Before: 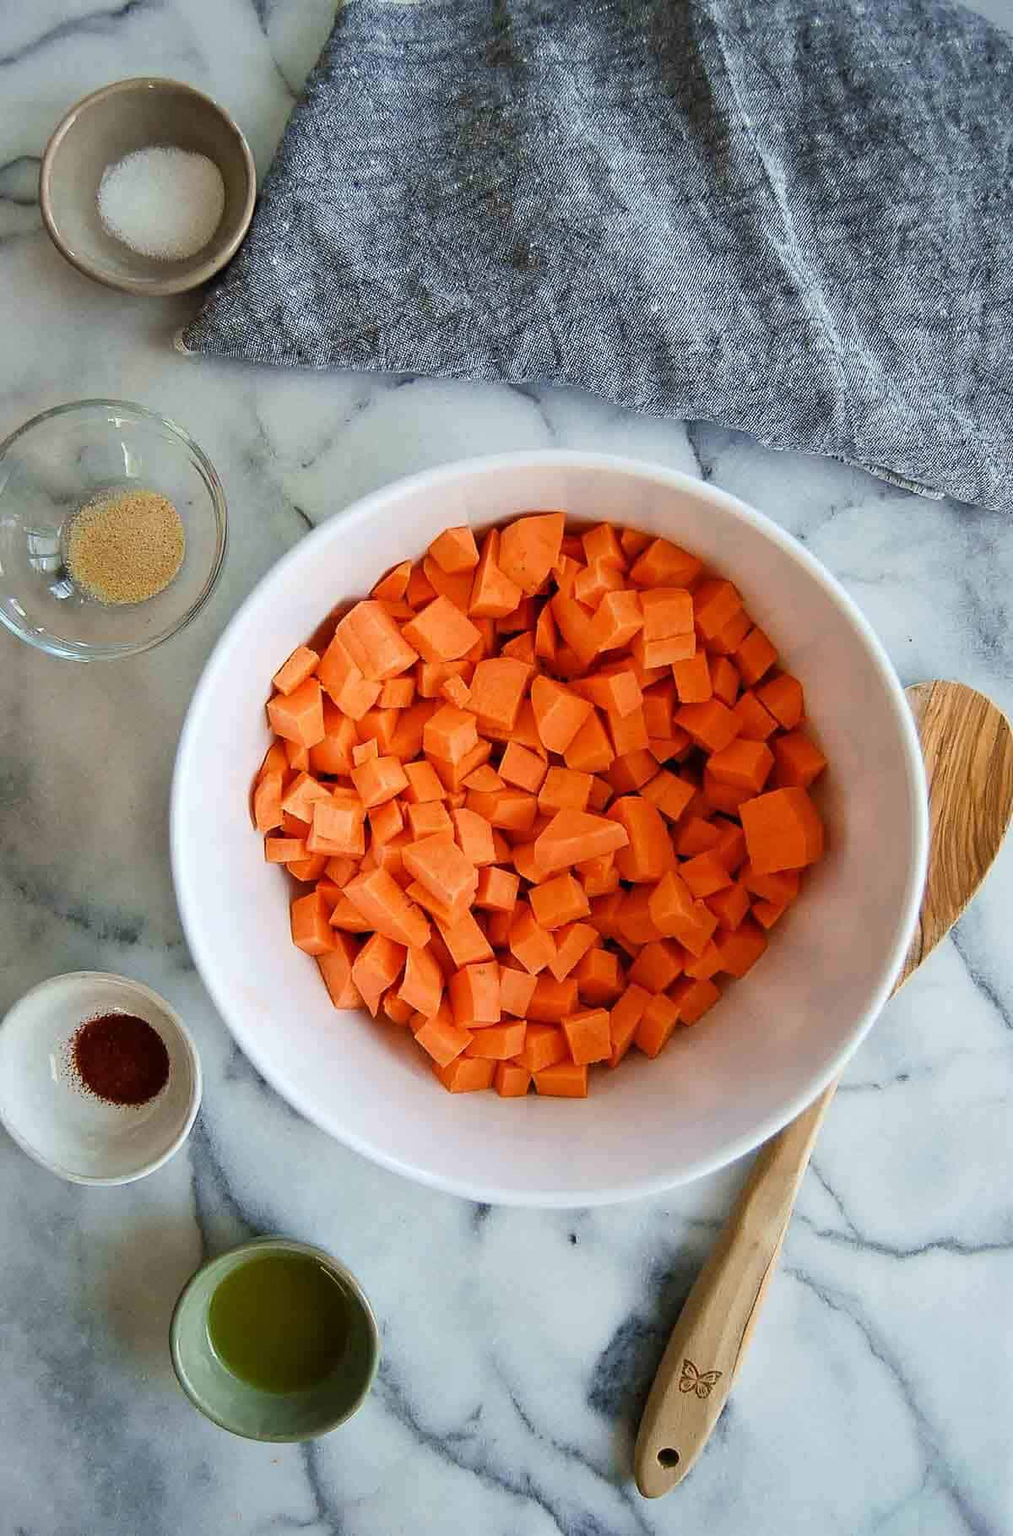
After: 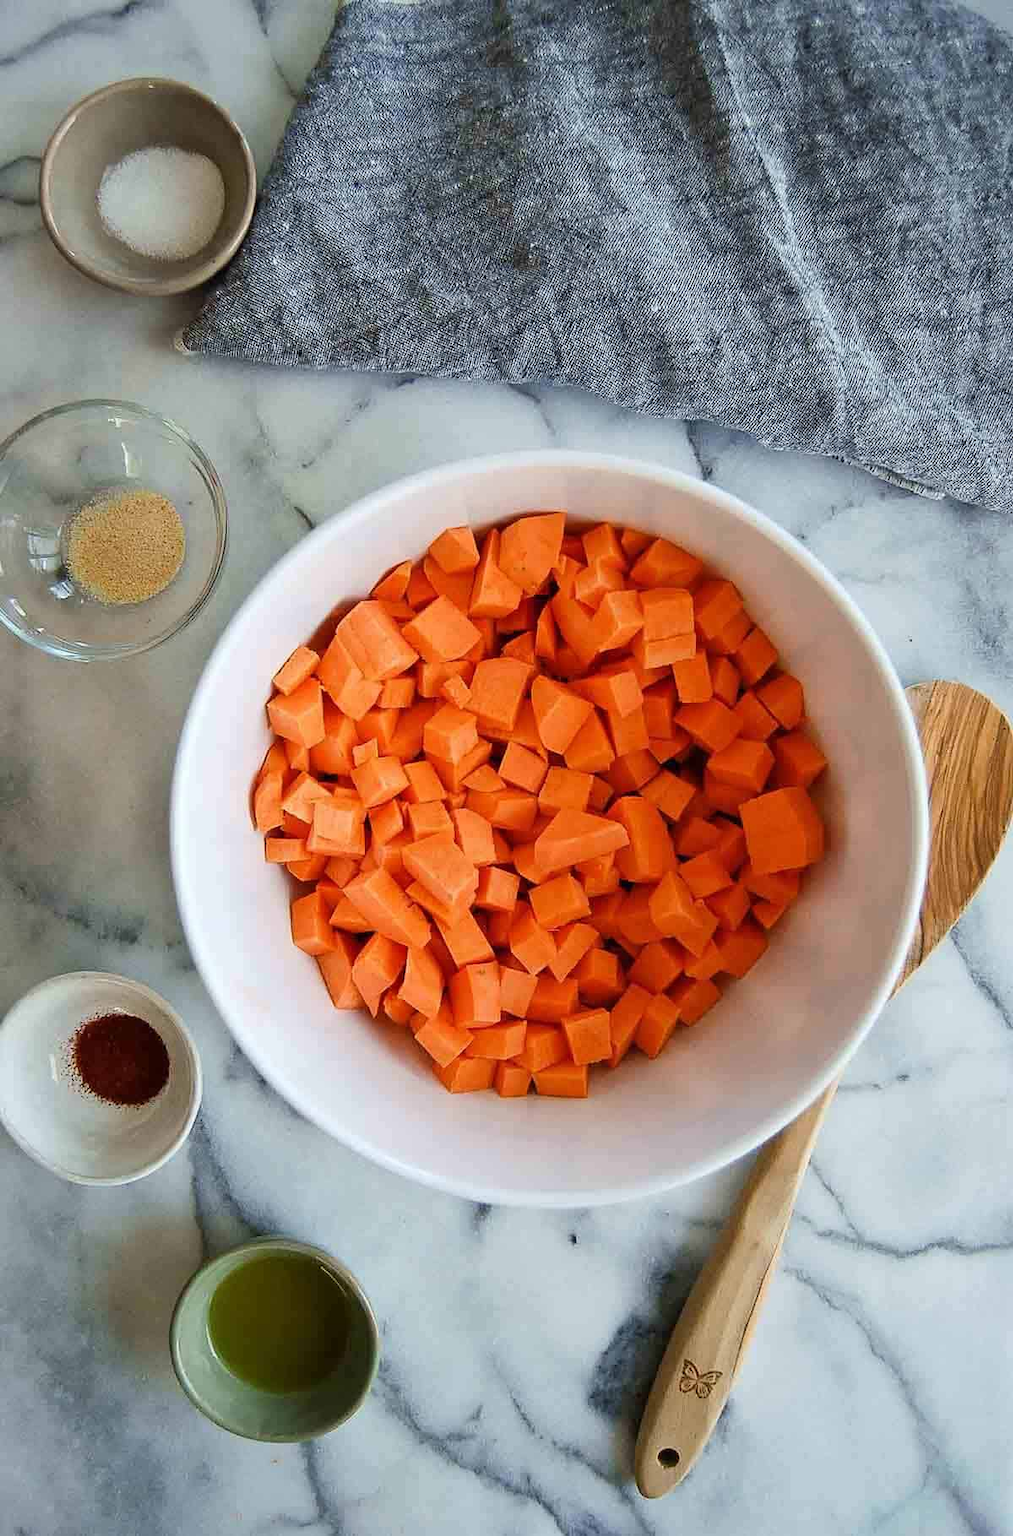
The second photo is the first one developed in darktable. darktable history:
color correction: highlights b* -0.014
